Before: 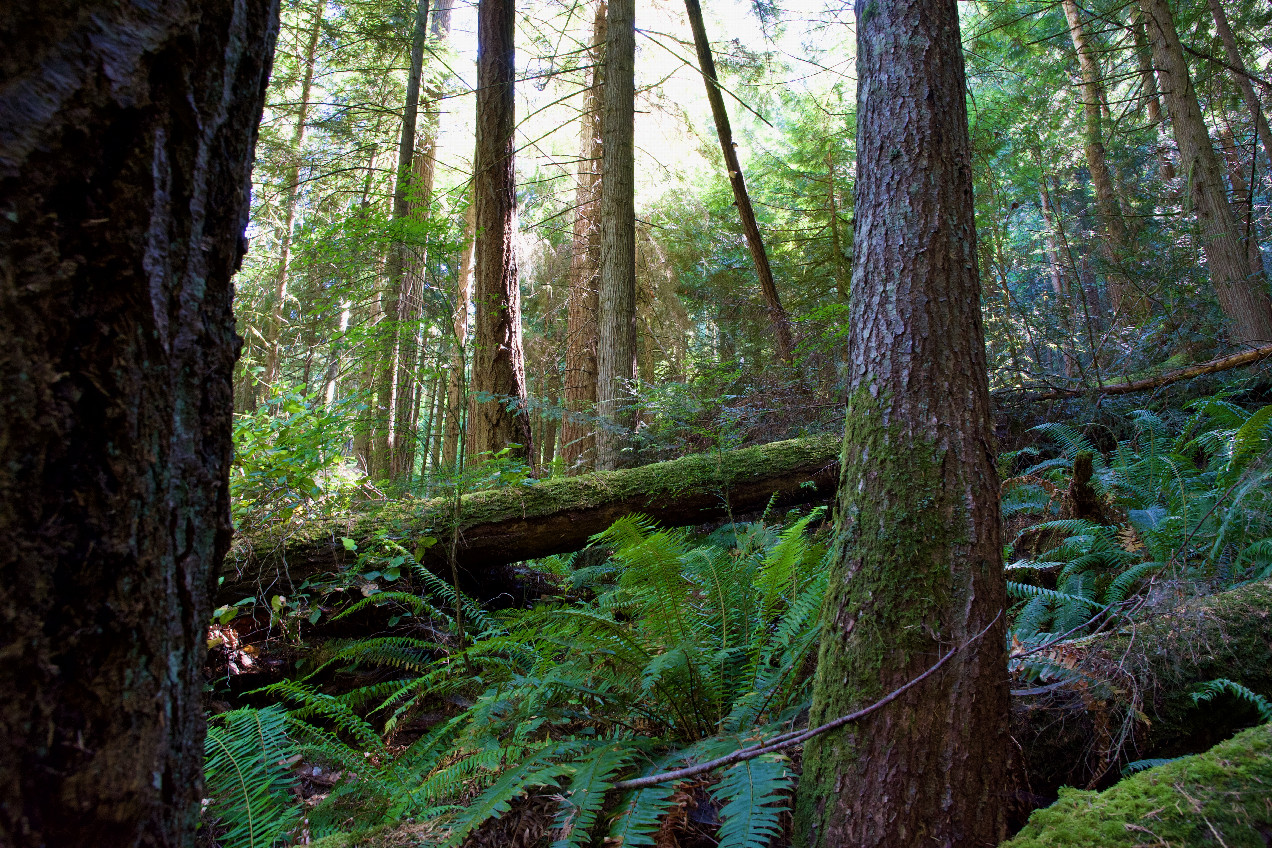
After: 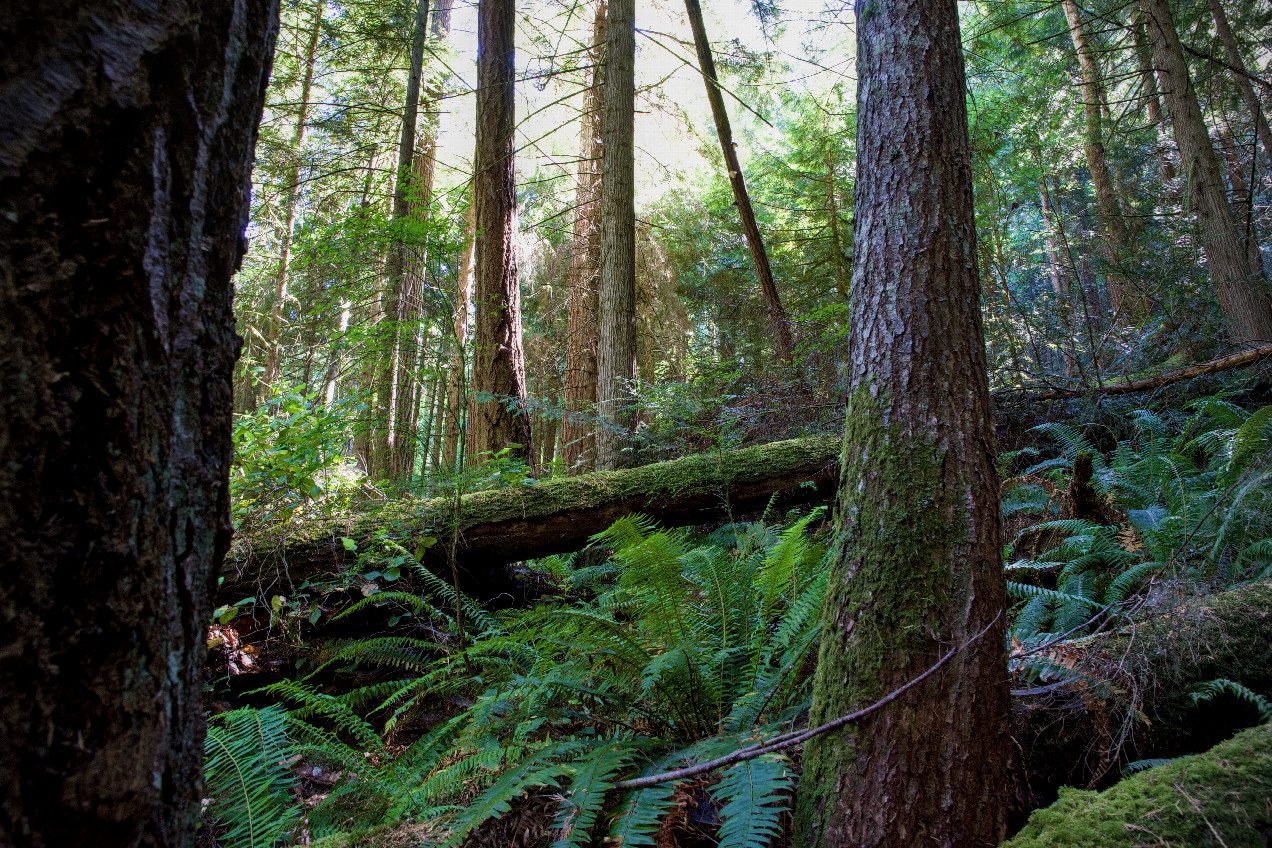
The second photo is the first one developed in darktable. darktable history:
local contrast: on, module defaults
white balance: emerald 1
exposure: exposure -0.151 EV, compensate highlight preservation false
vignetting: fall-off radius 60.65%
